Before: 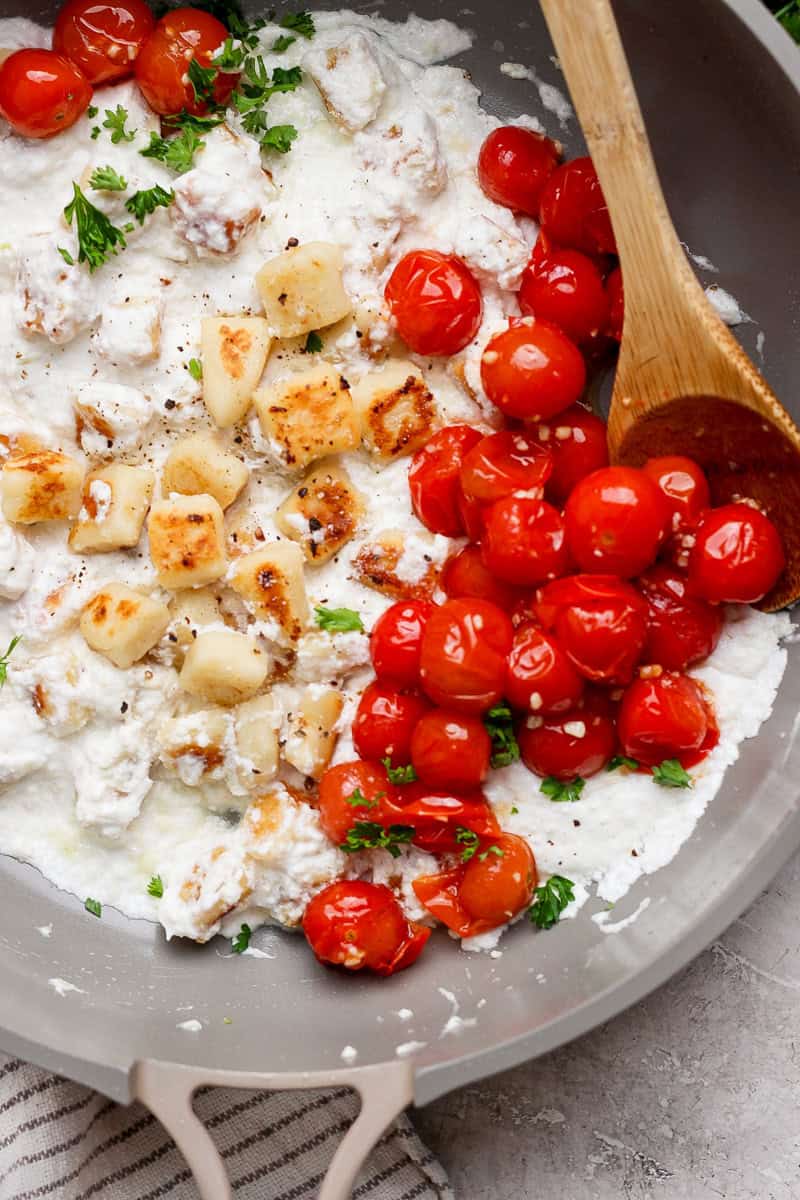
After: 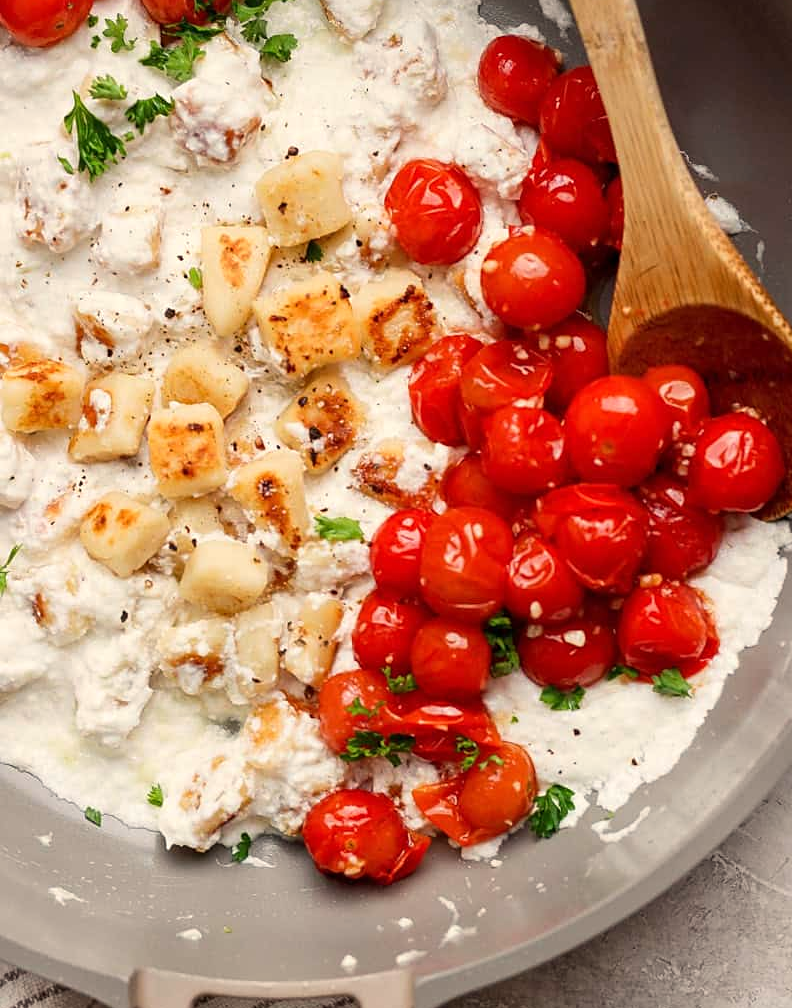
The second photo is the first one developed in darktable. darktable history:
crop: top 7.625%, bottom 8.027%
sharpen: amount 0.2
white balance: red 1.045, blue 0.932
